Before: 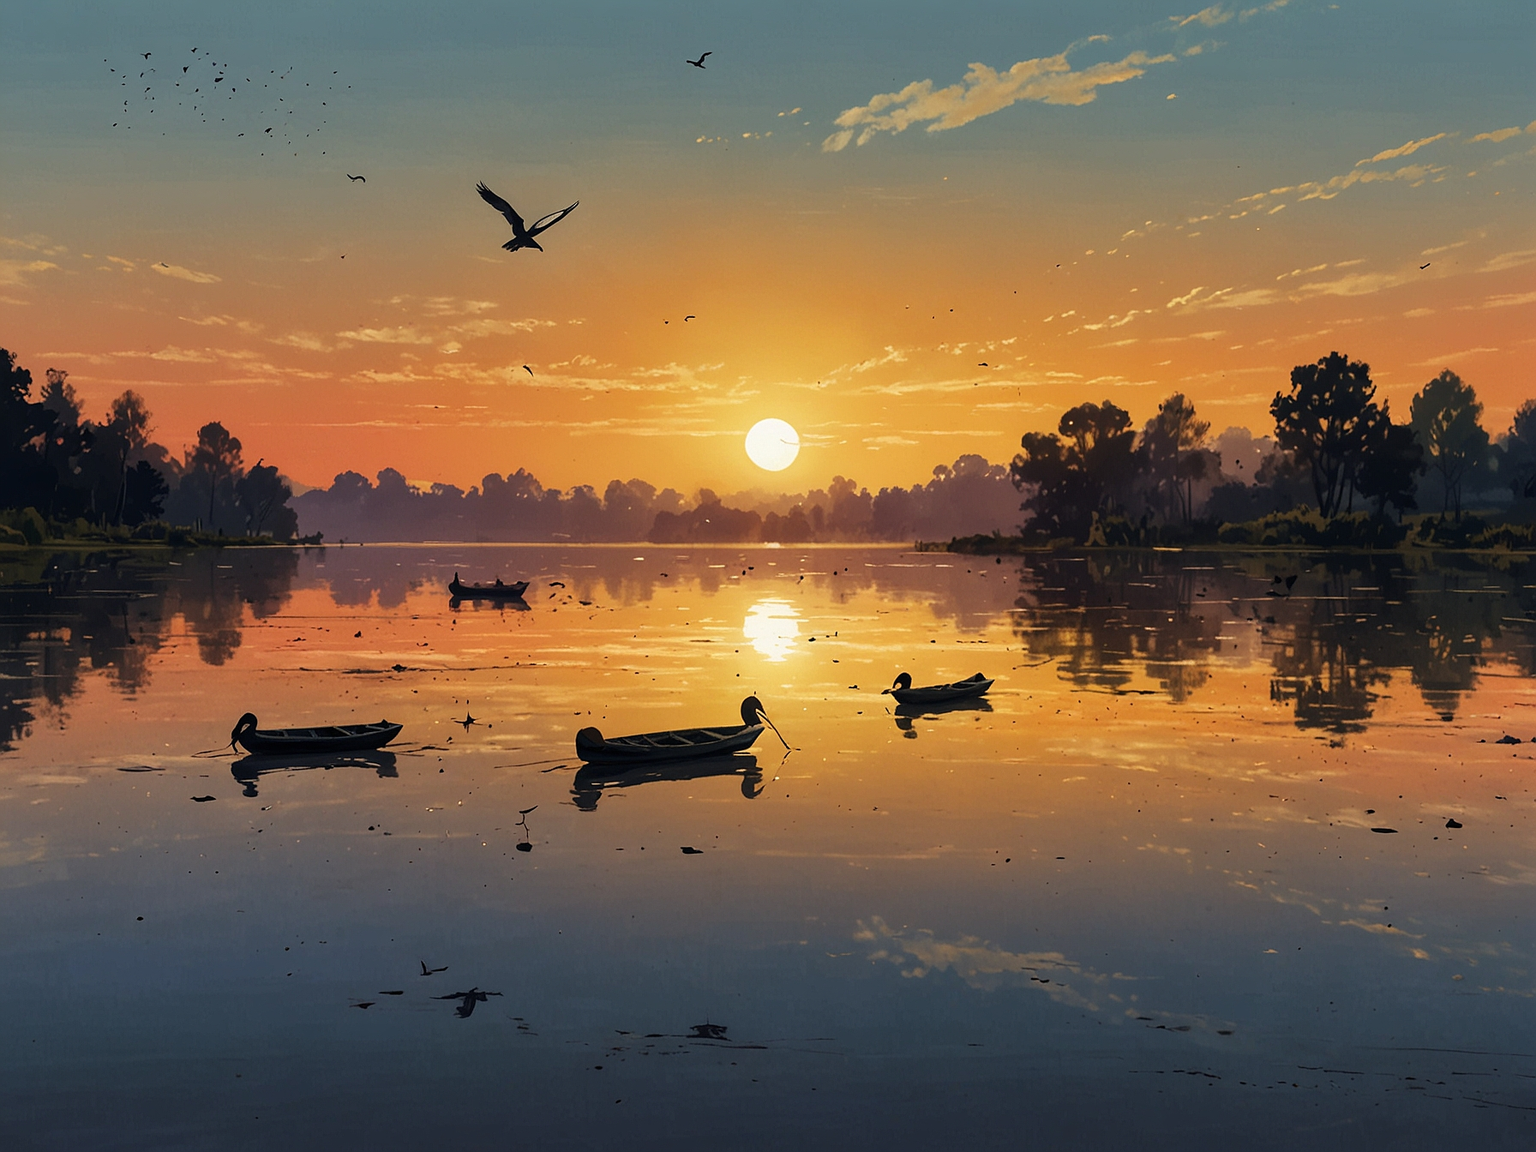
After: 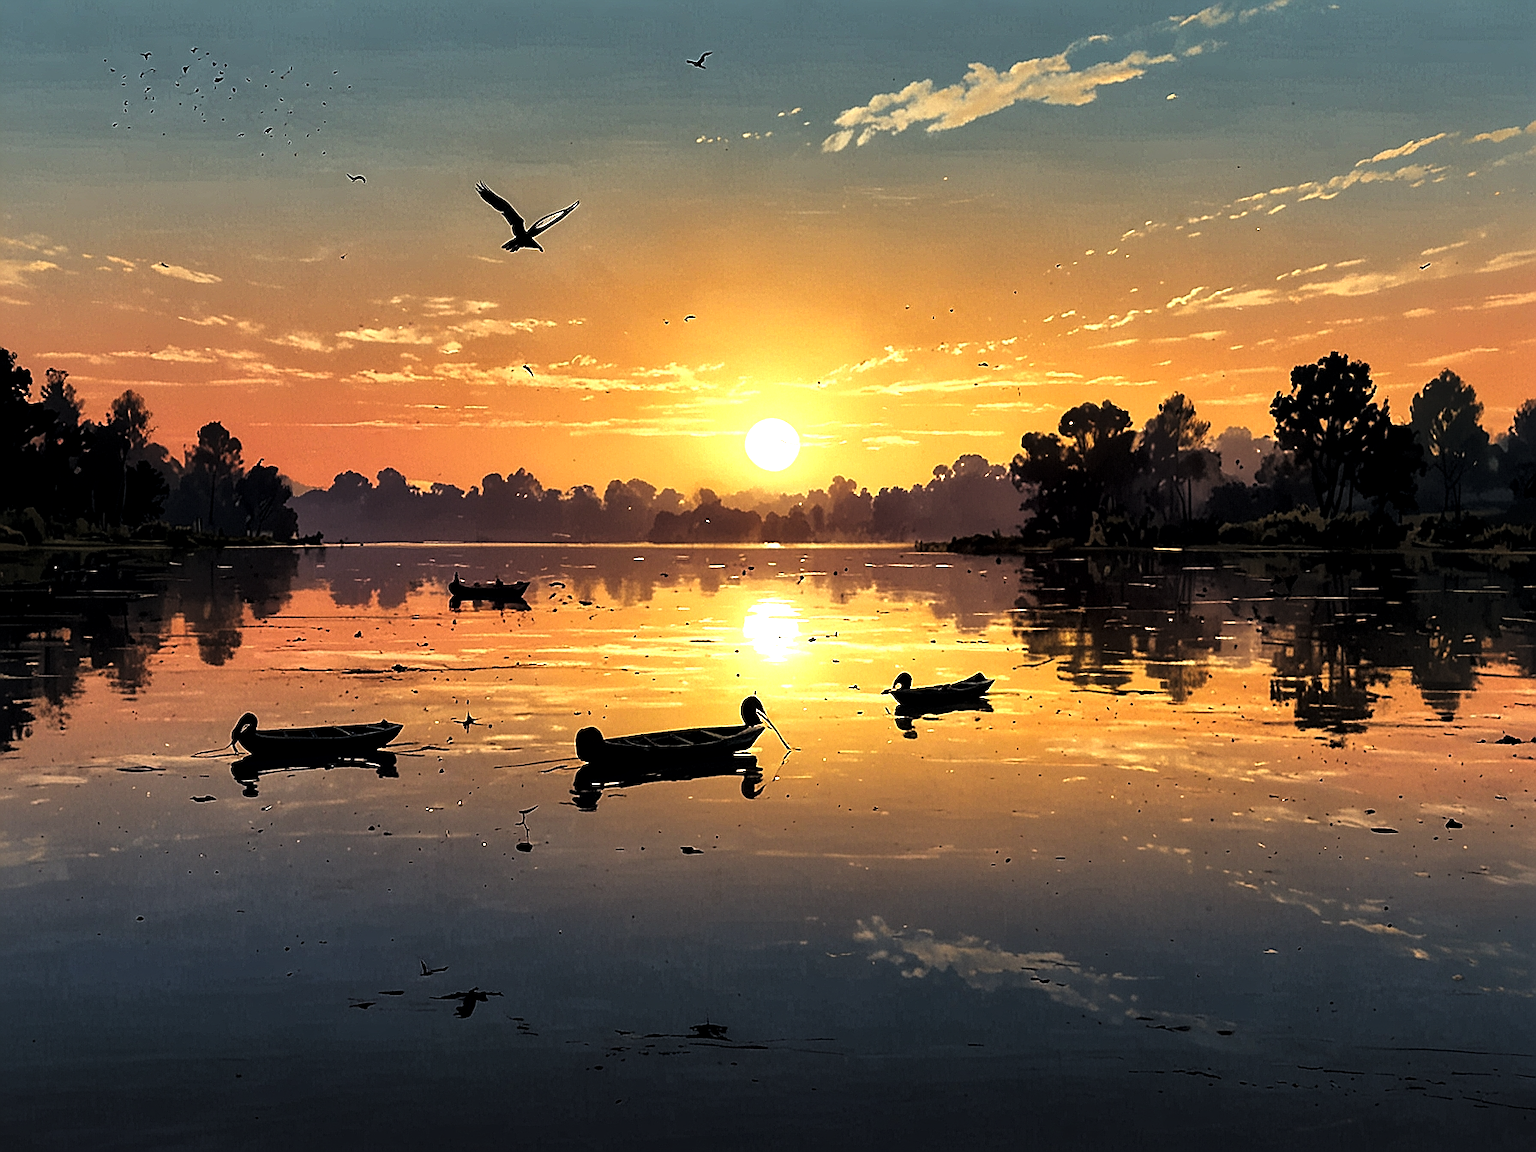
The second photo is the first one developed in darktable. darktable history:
sharpen: on, module defaults
local contrast: mode bilateral grid, contrast 20, coarseness 100, detail 150%, midtone range 0.2
levels: levels [0.044, 0.475, 0.791]
